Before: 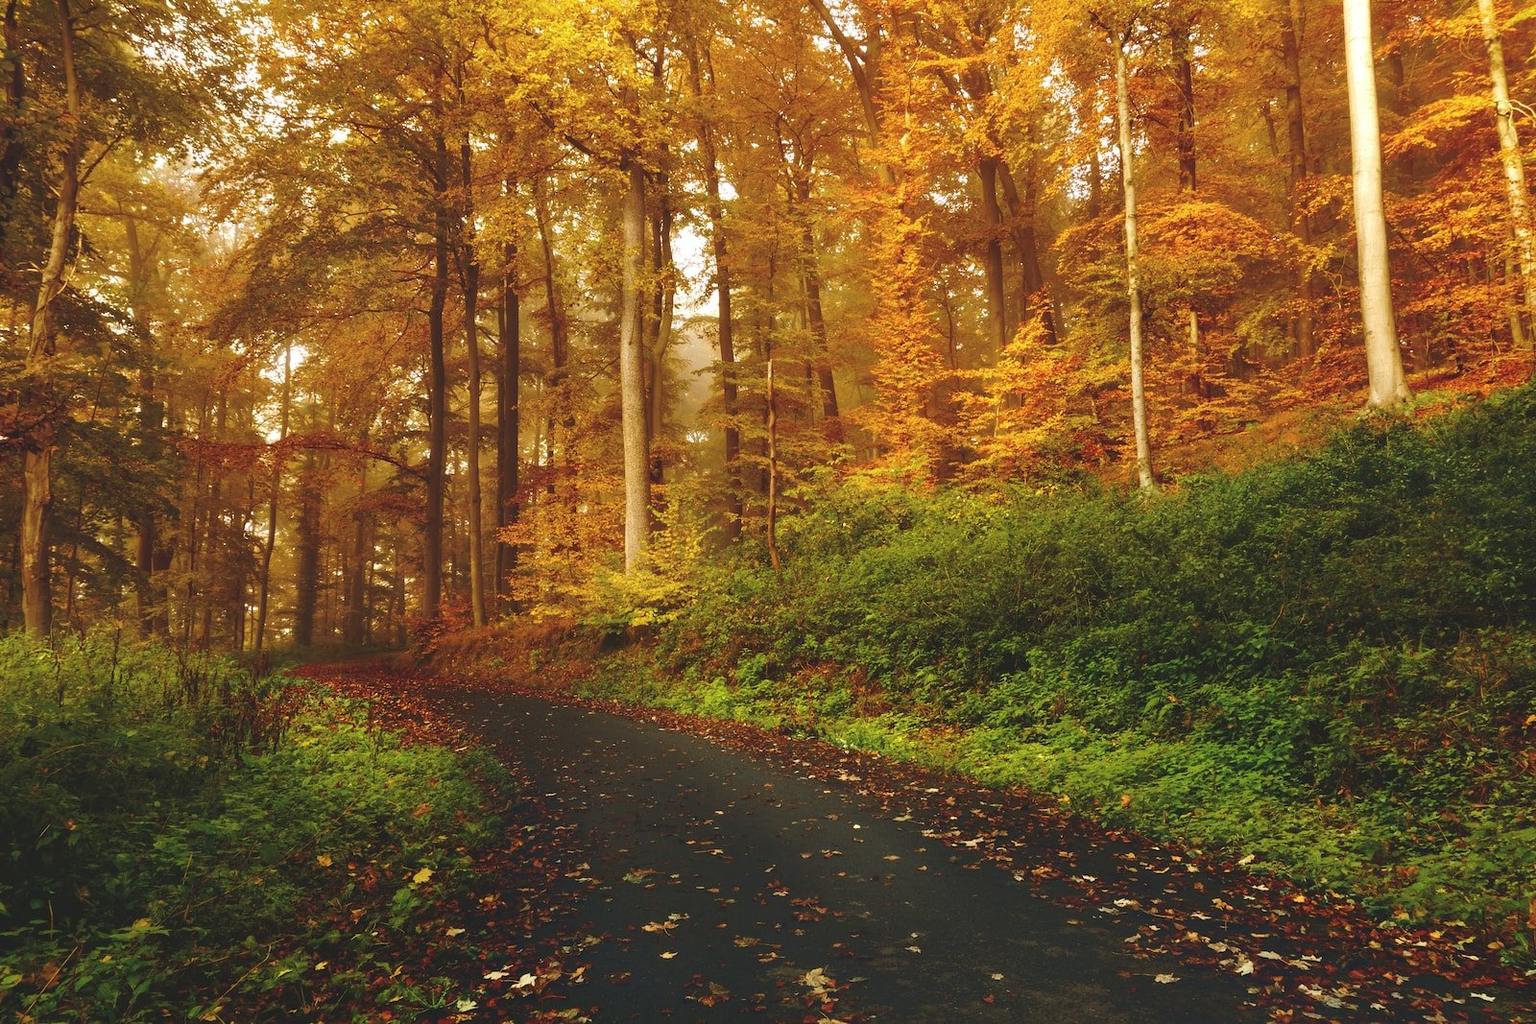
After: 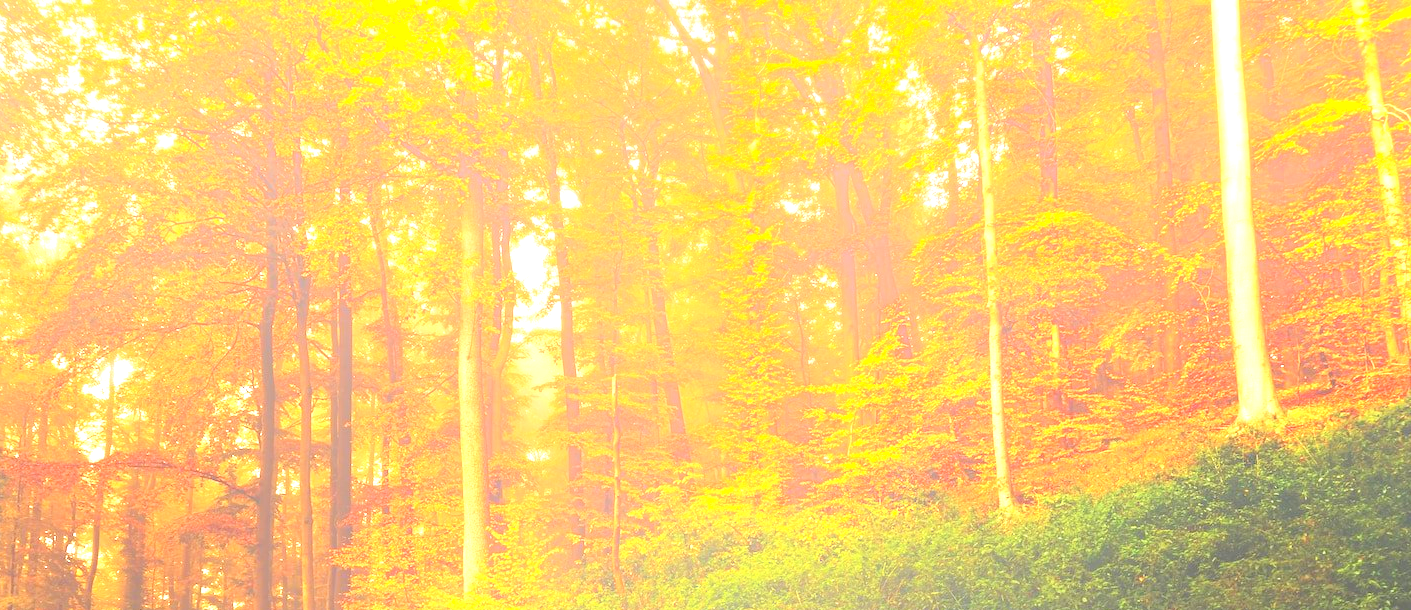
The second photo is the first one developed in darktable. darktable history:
bloom: size 40%
crop and rotate: left 11.812%, bottom 42.776%
exposure: black level correction 0, exposure 1.675 EV, compensate exposure bias true, compensate highlight preservation false
